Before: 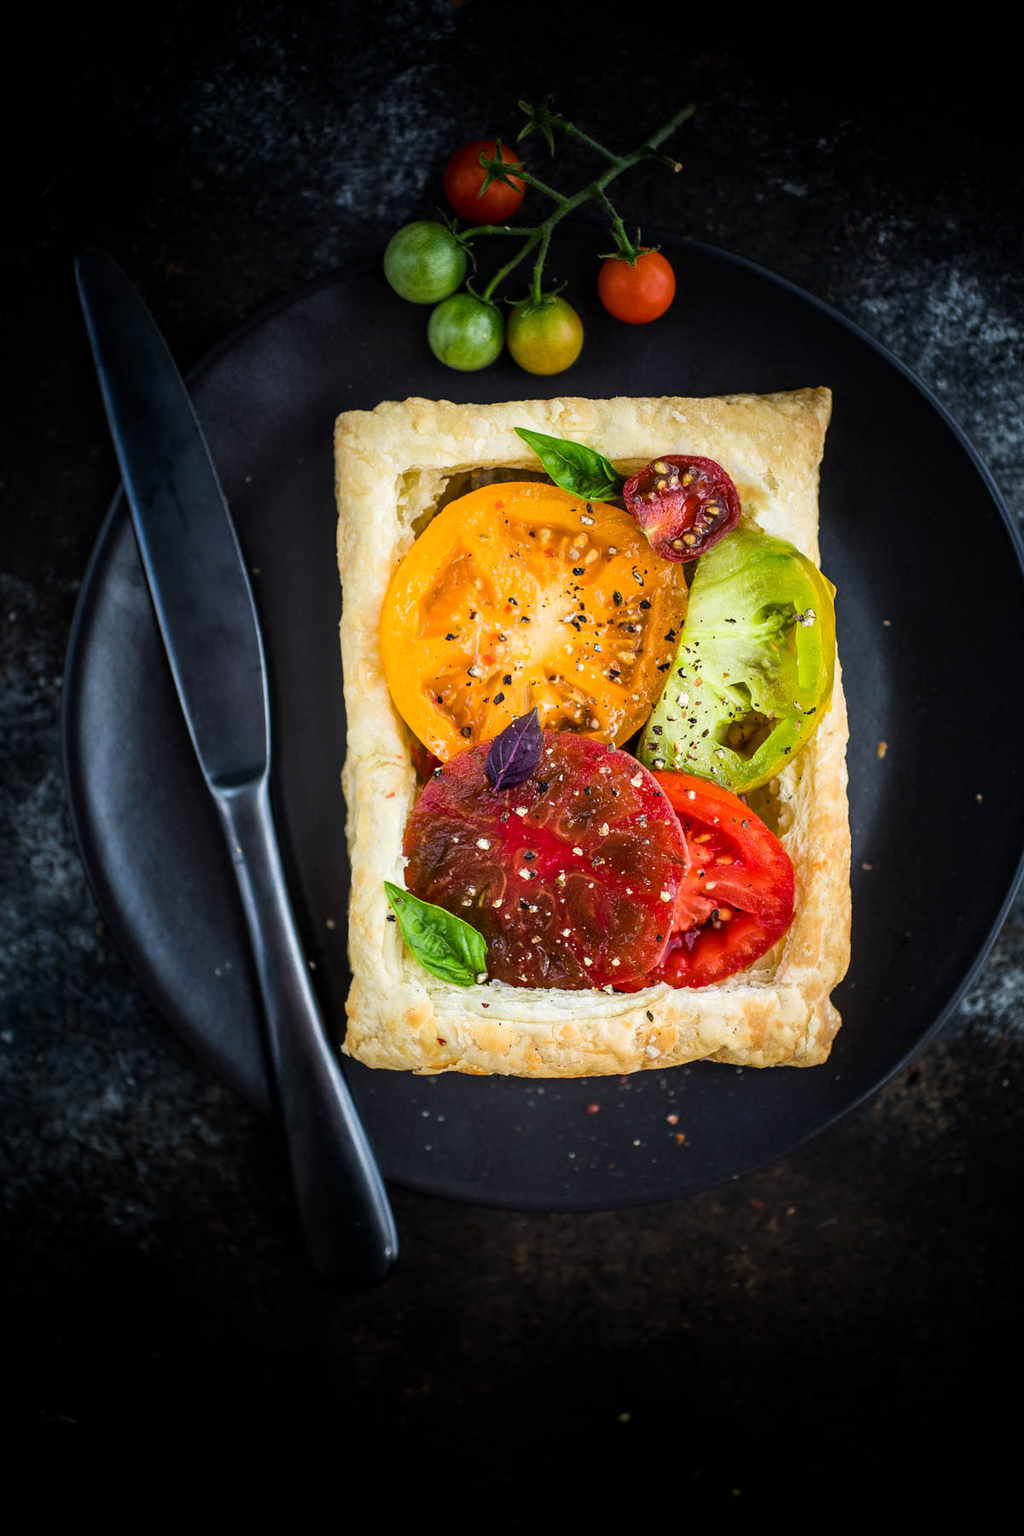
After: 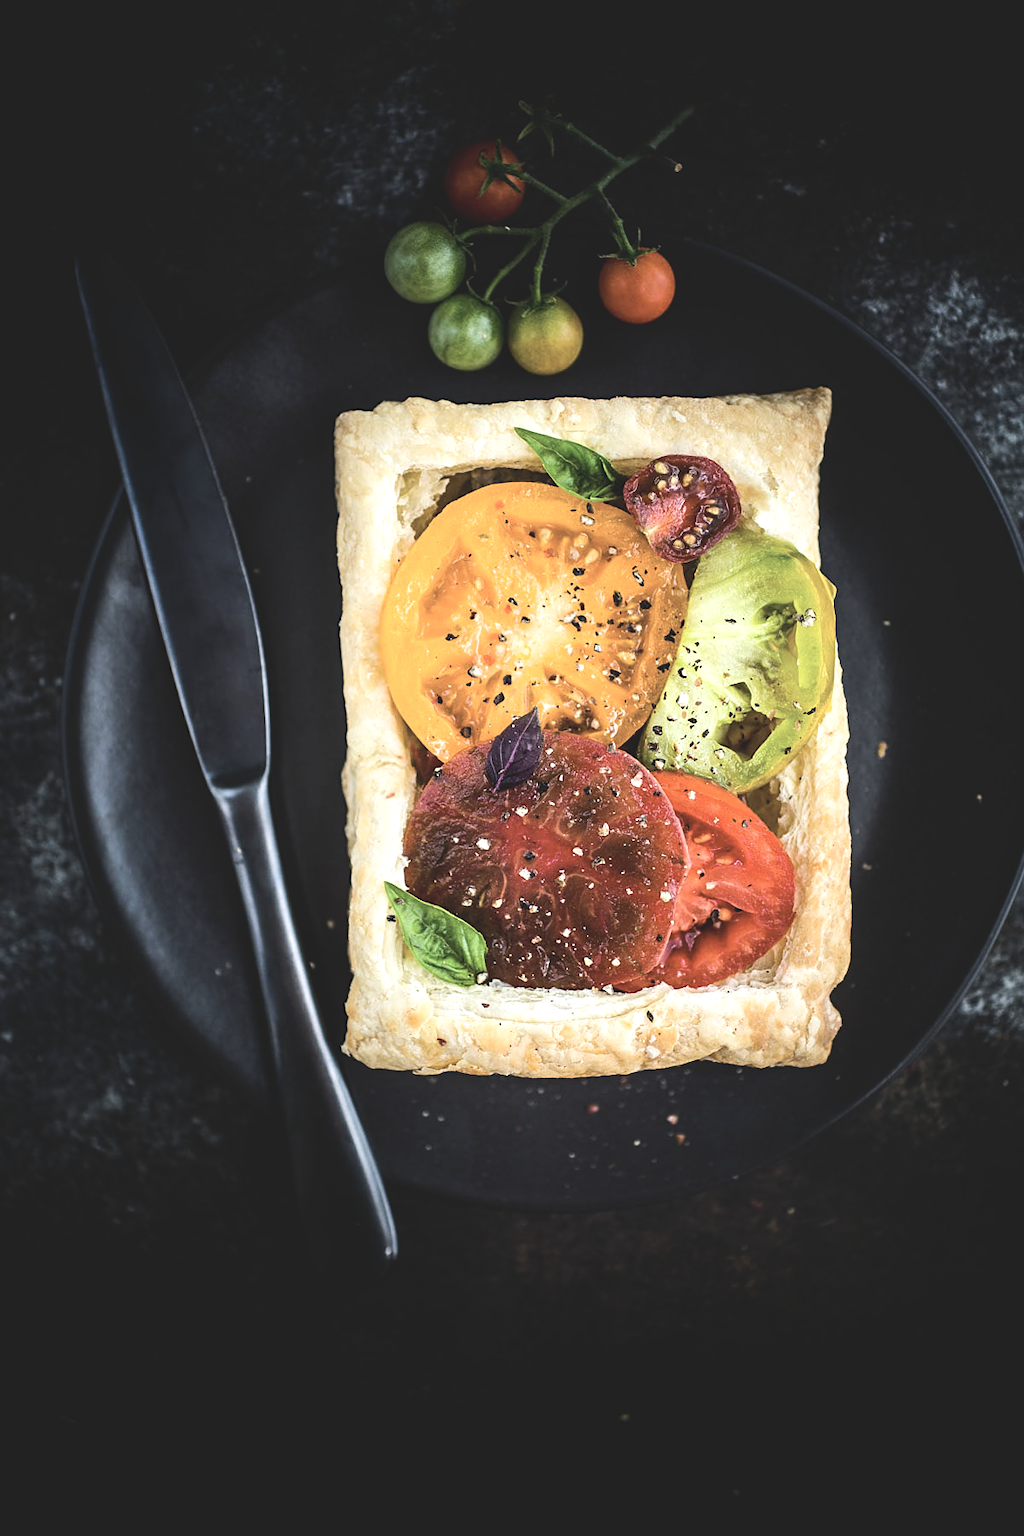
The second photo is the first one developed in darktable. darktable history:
contrast brightness saturation: contrast -0.26, saturation -0.43
sharpen: amount 0.2
tone equalizer: -8 EV -1.08 EV, -7 EV -1.01 EV, -6 EV -0.867 EV, -5 EV -0.578 EV, -3 EV 0.578 EV, -2 EV 0.867 EV, -1 EV 1.01 EV, +0 EV 1.08 EV, edges refinement/feathering 500, mask exposure compensation -1.57 EV, preserve details no
